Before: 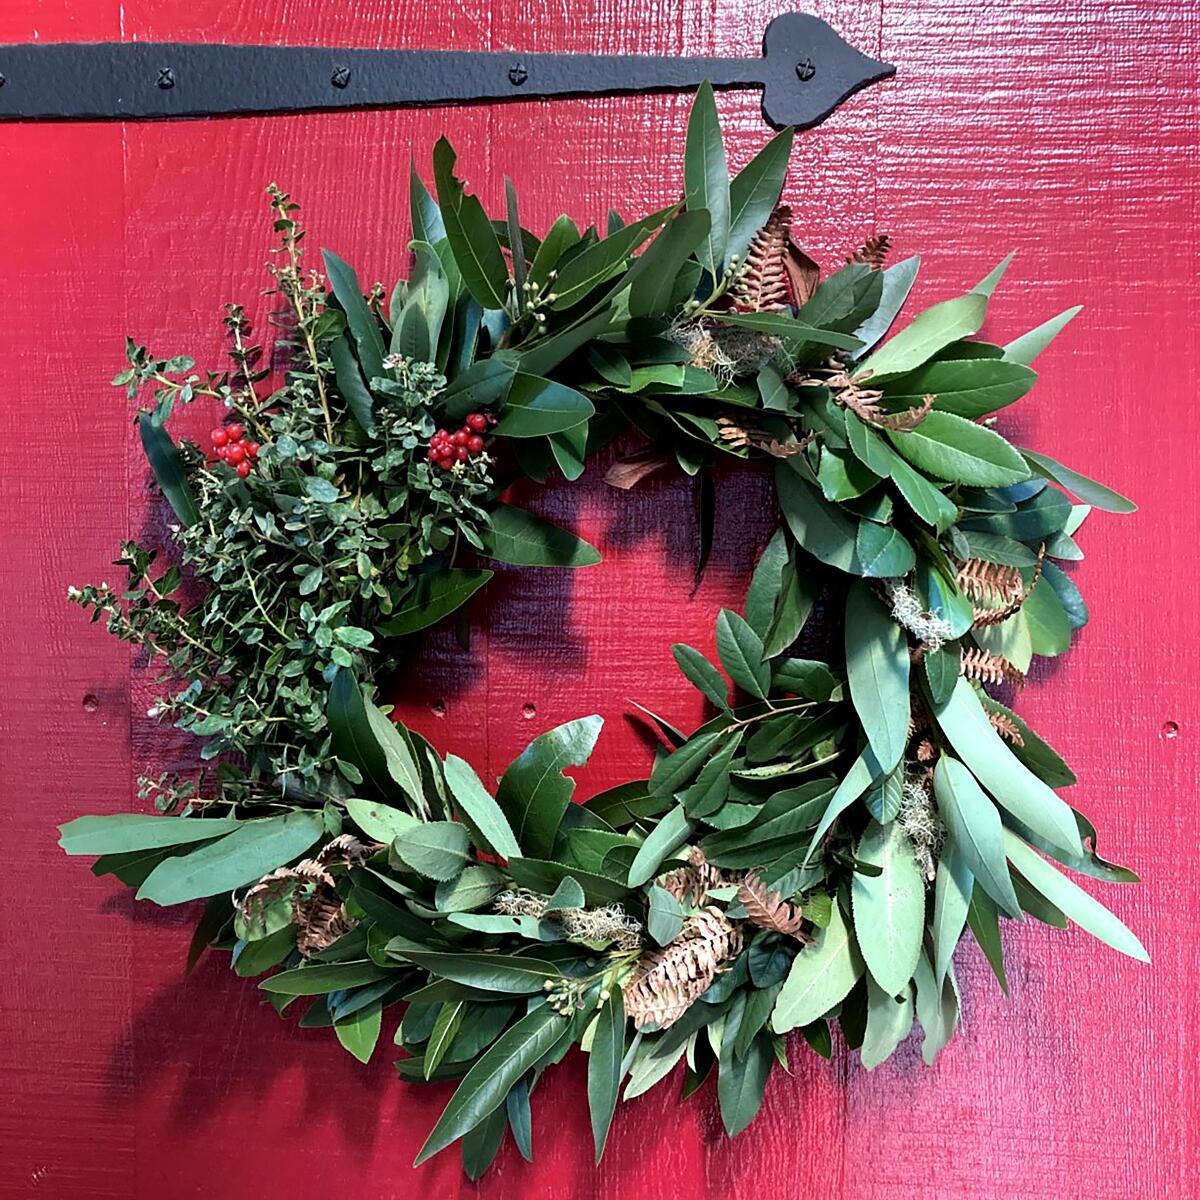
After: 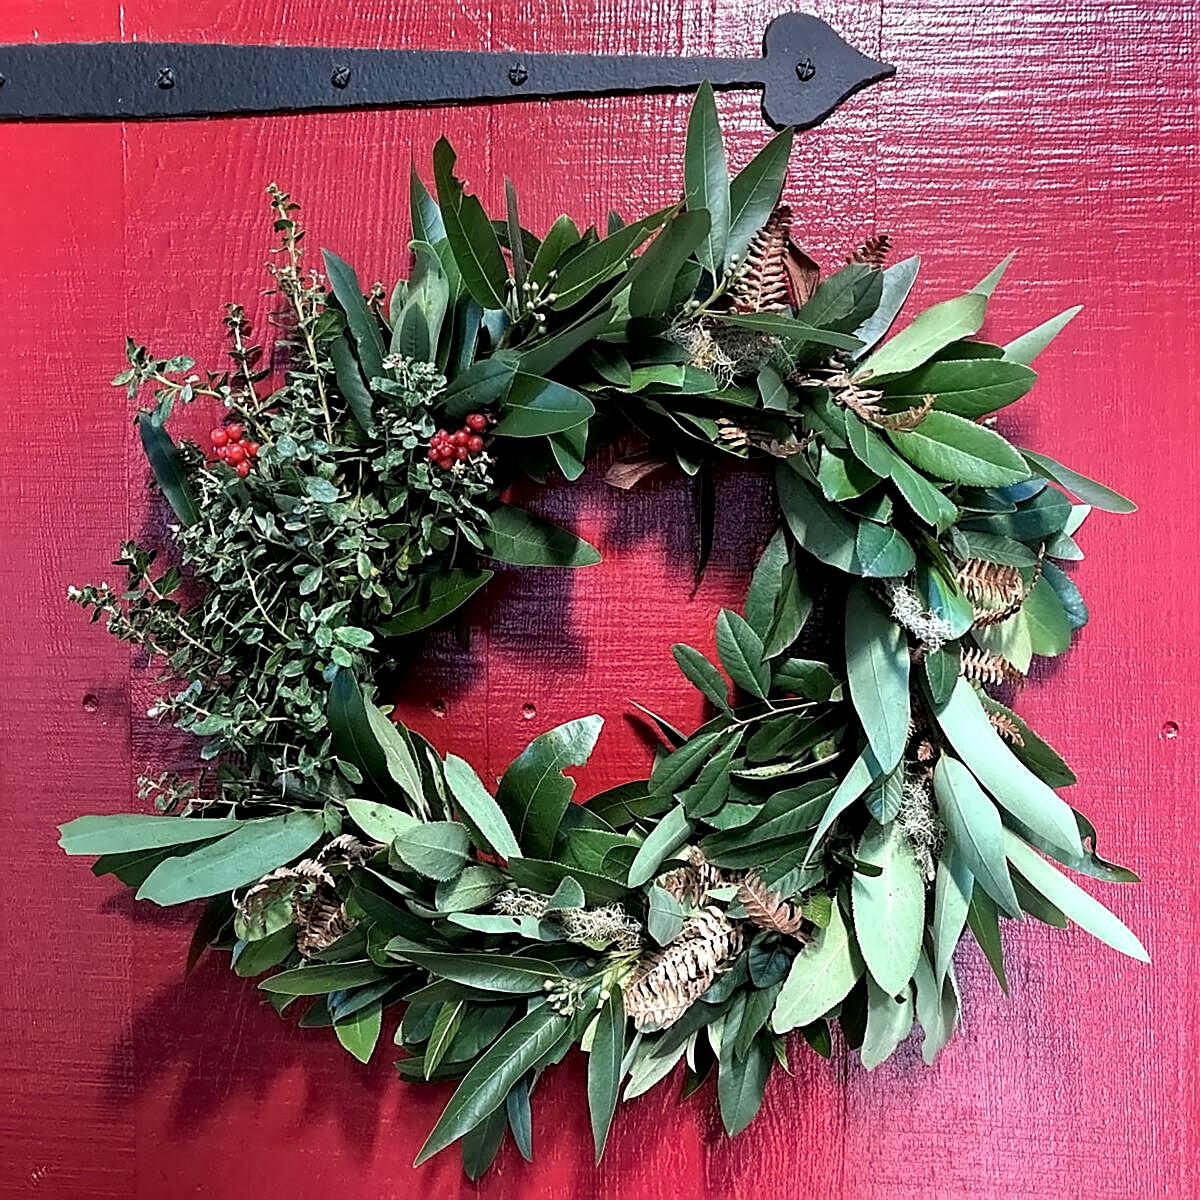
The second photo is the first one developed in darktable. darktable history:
sharpen: on, module defaults
levels: mode automatic
local contrast: highlights 100%, shadows 100%, detail 131%, midtone range 0.2
shadows and highlights: shadows 20.55, highlights -20.99, soften with gaussian
contrast equalizer: y [[0.5 ×6], [0.5 ×6], [0.5 ×6], [0 ×6], [0, 0.039, 0.251, 0.29, 0.293, 0.292]]
